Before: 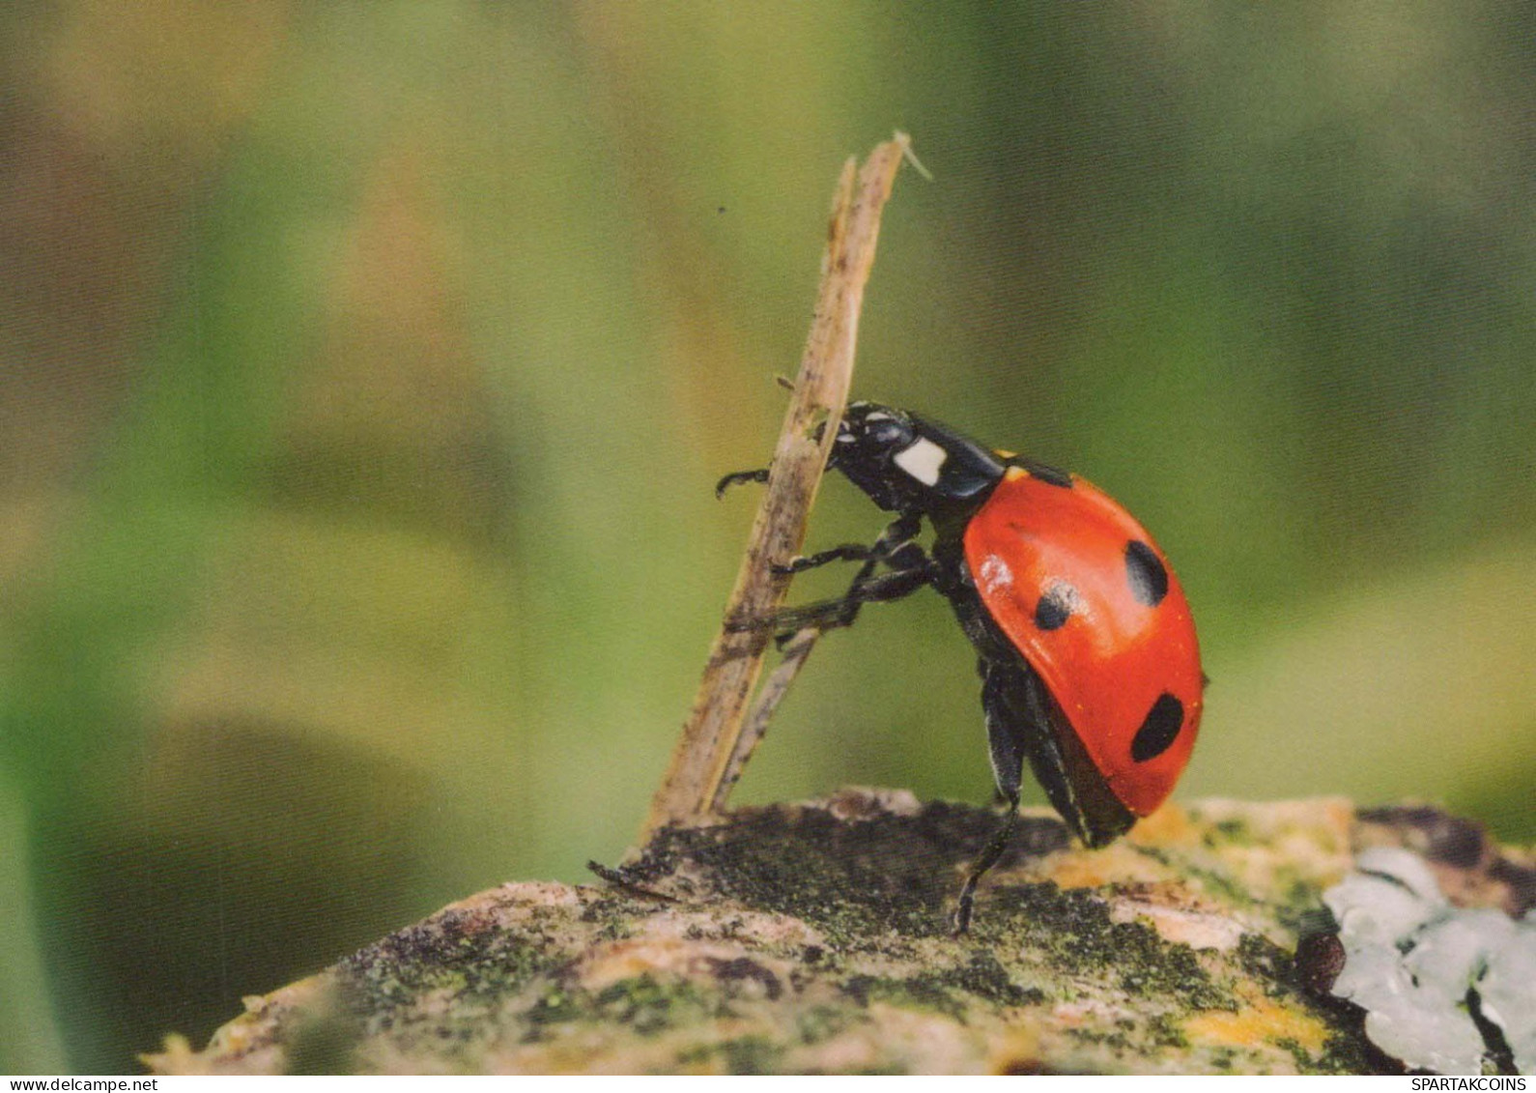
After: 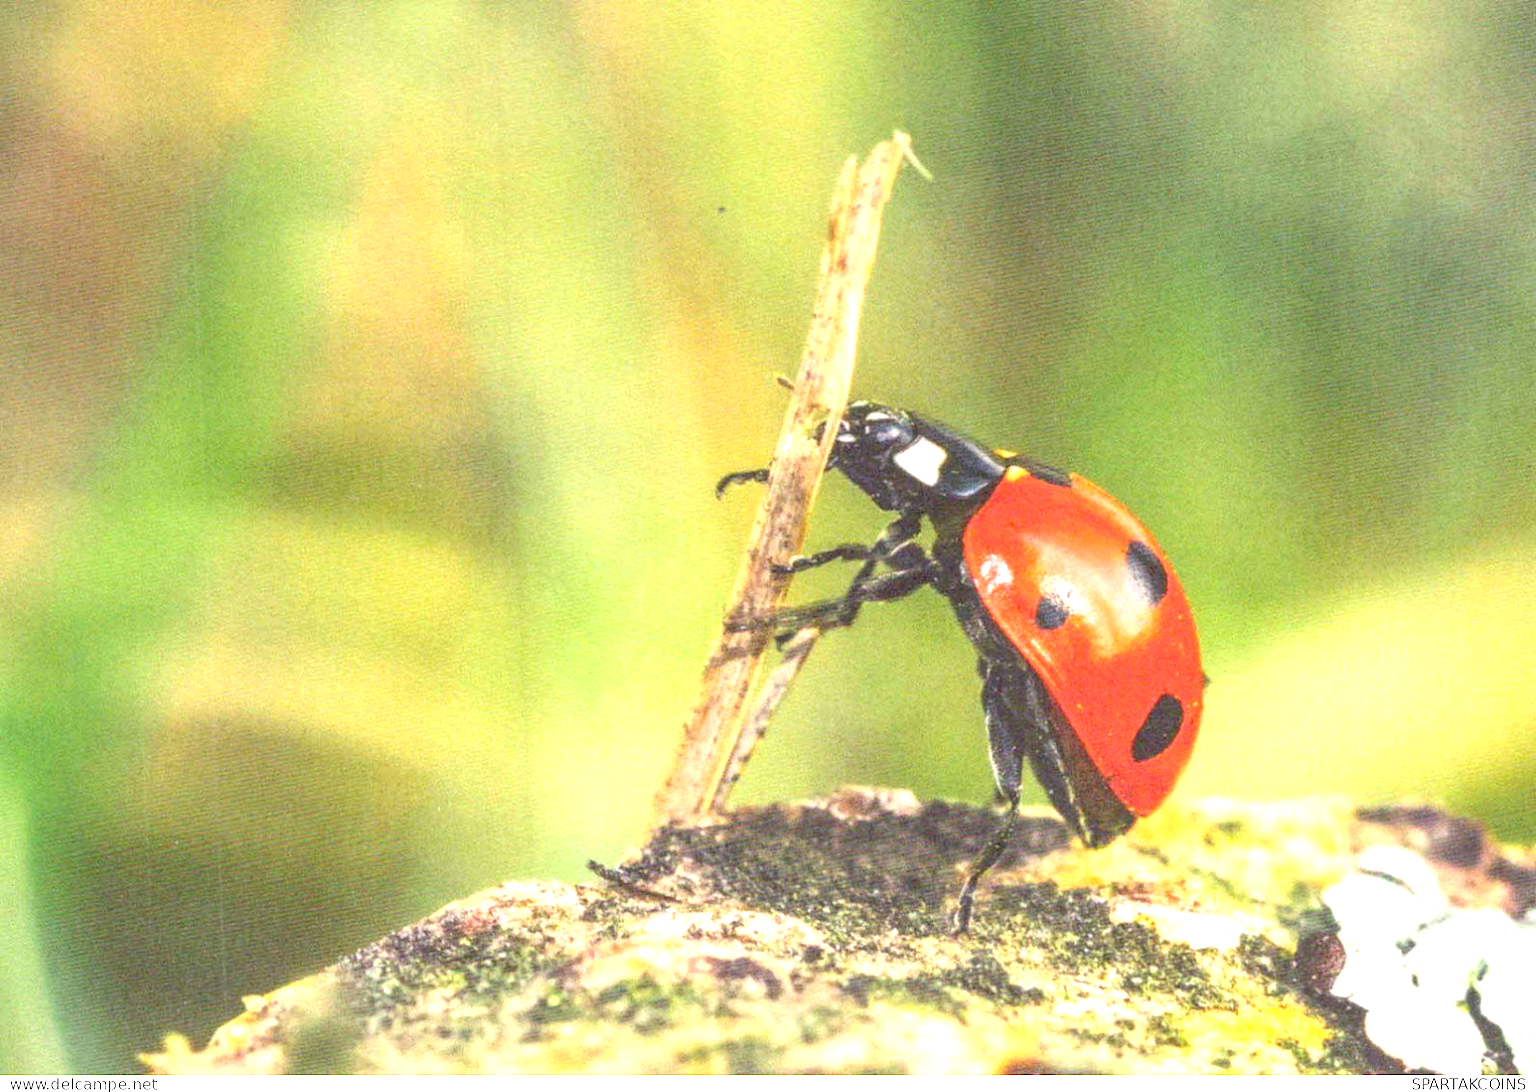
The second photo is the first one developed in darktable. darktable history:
local contrast: on, module defaults
contrast brightness saturation: contrast -0.091, brightness 0.054, saturation 0.082
exposure: black level correction 0, exposure 1.741 EV, compensate exposure bias true, compensate highlight preservation false
